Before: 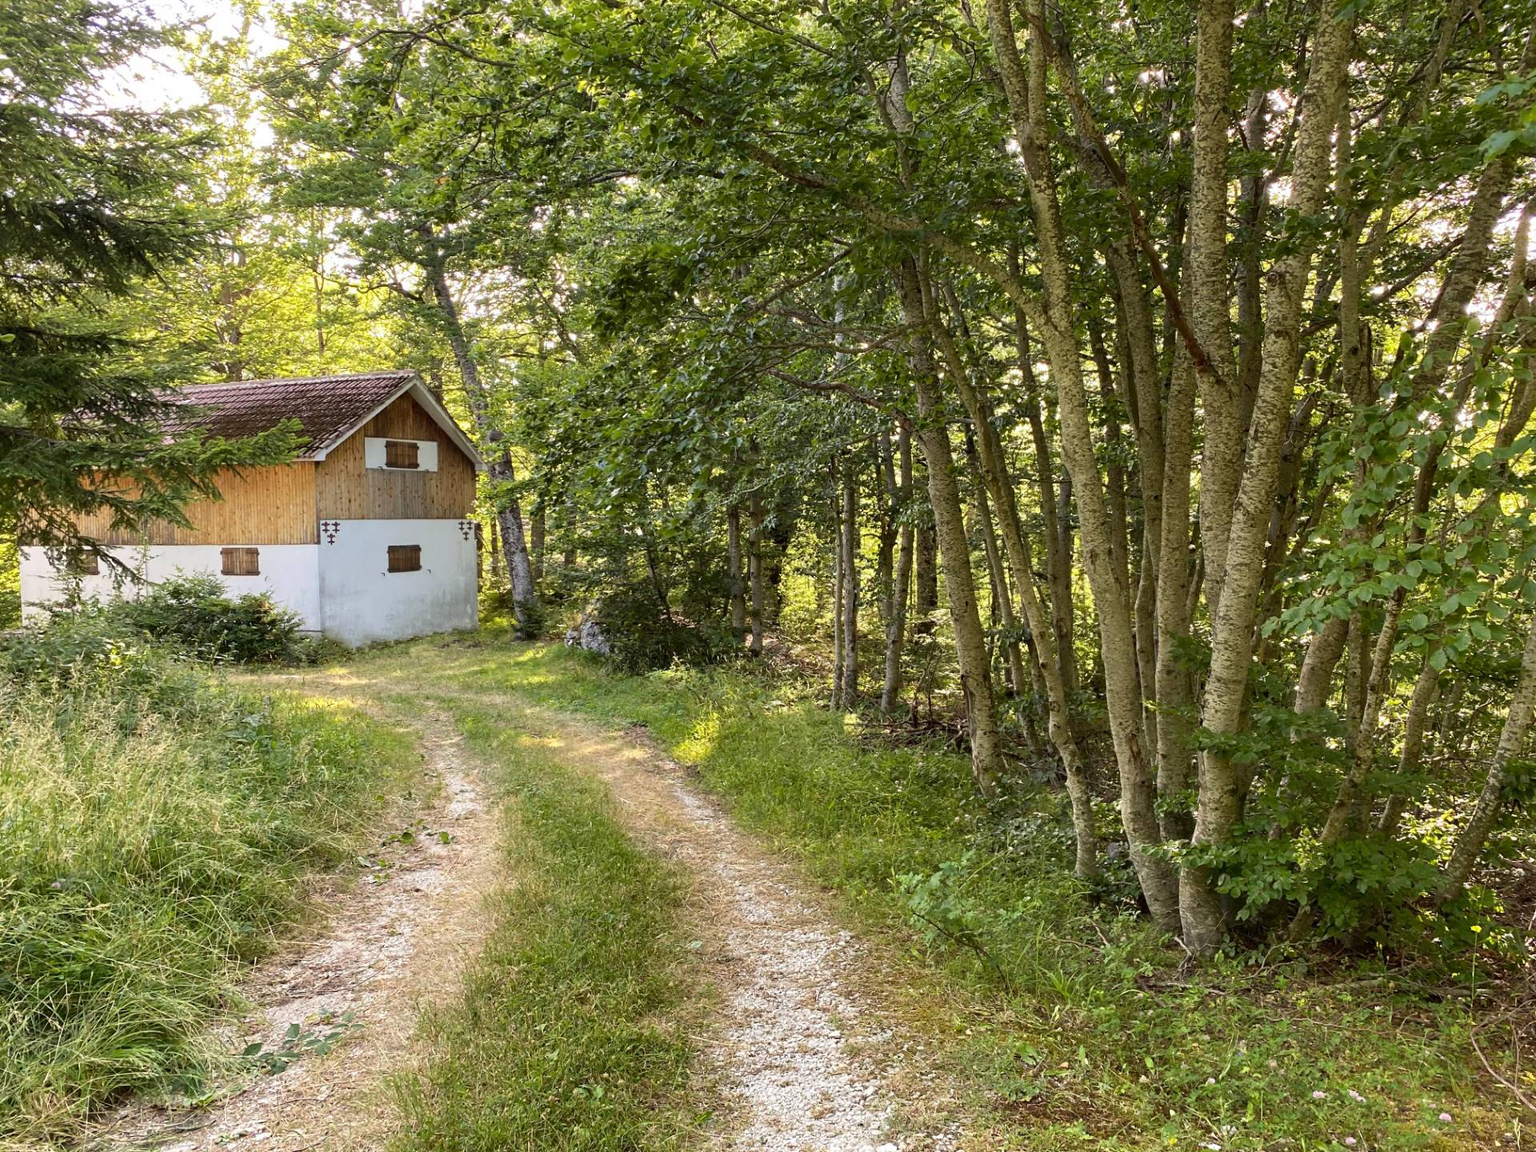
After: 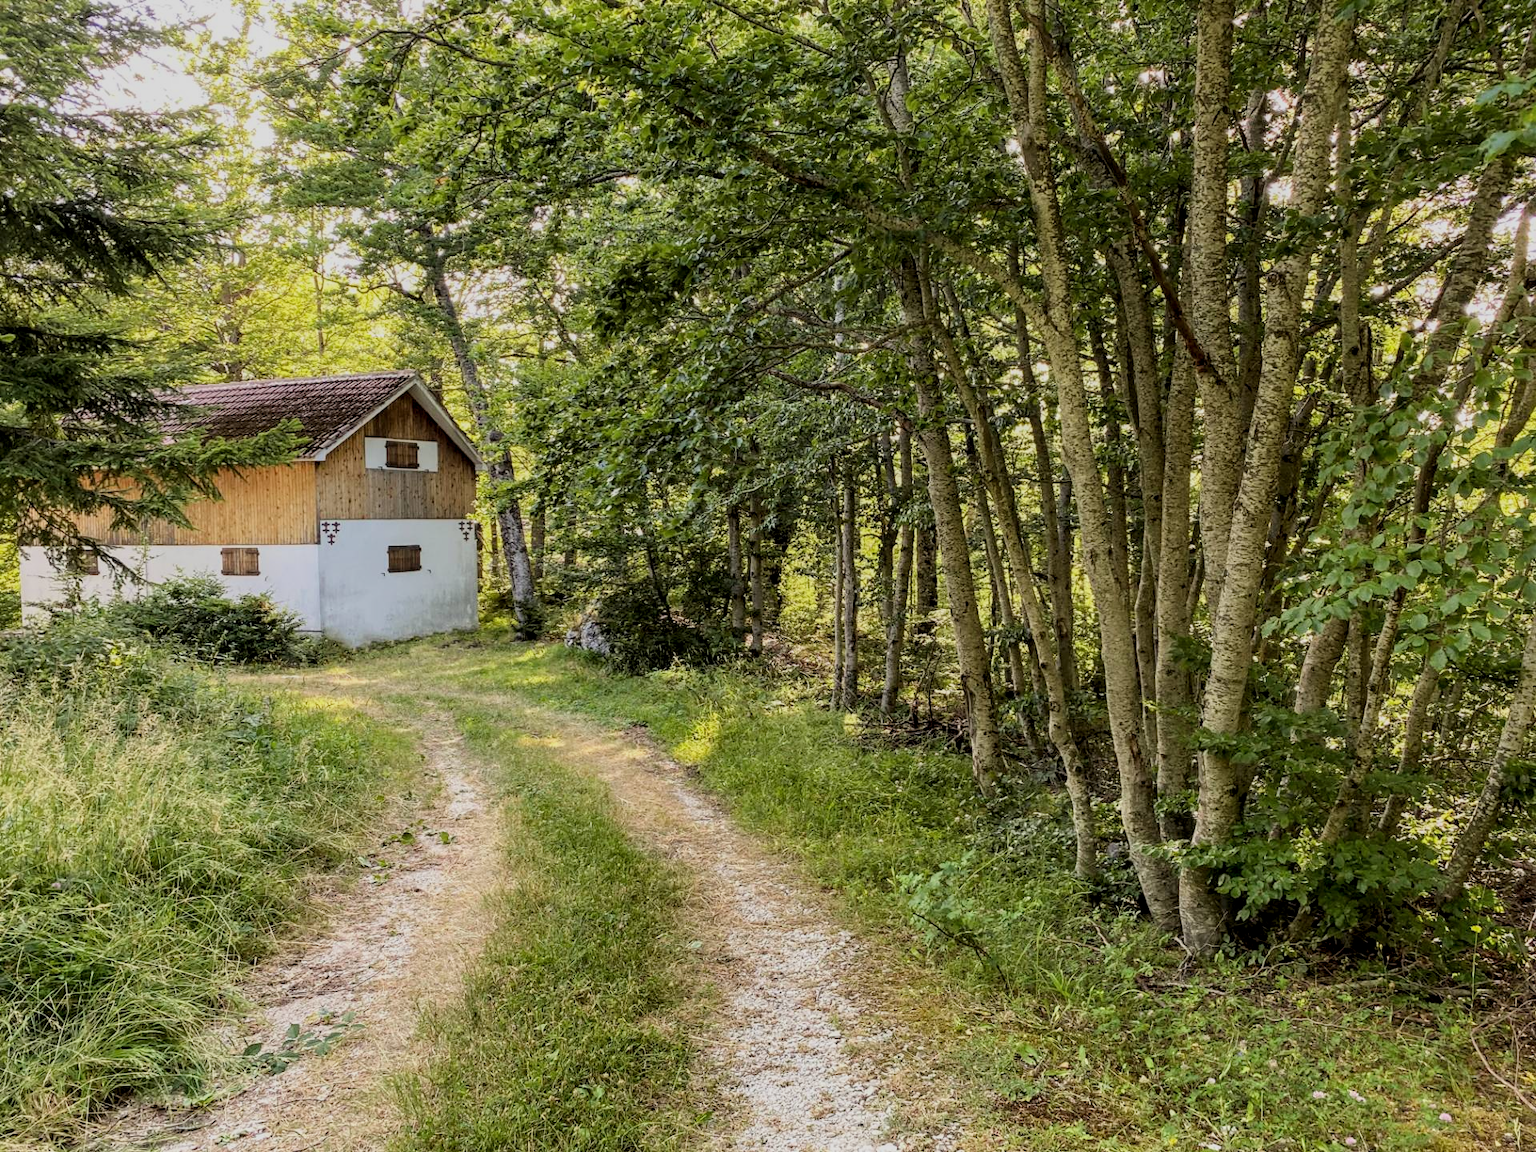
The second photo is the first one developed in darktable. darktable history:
filmic rgb: black relative exposure -7.65 EV, white relative exposure 4.56 EV, hardness 3.61, color science v6 (2022)
local contrast: on, module defaults
